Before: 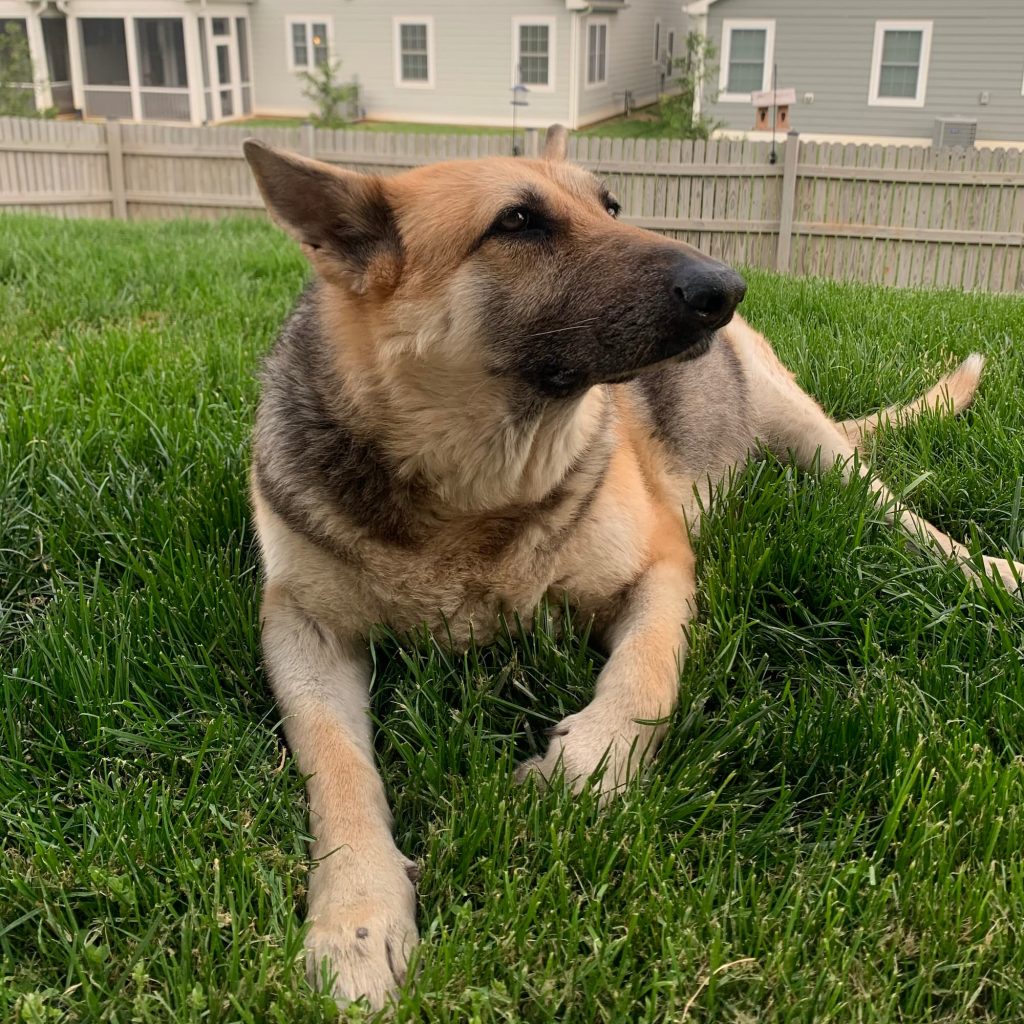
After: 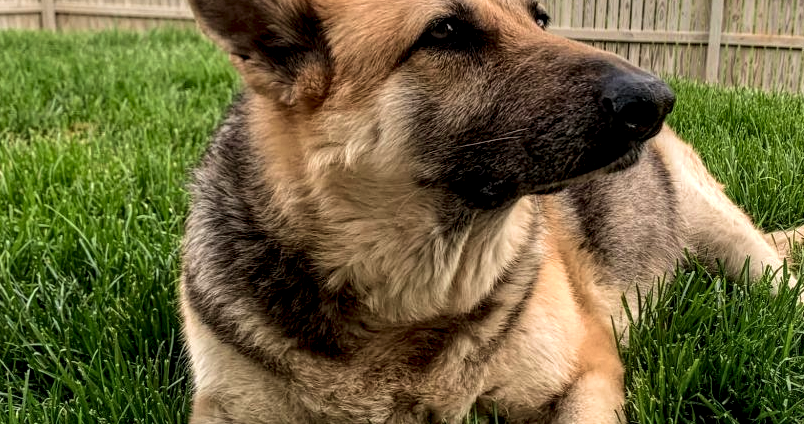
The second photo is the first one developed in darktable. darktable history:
velvia: on, module defaults
local contrast: highlights 8%, shadows 39%, detail 183%, midtone range 0.477
crop: left 6.971%, top 18.536%, right 14.422%, bottom 40.011%
